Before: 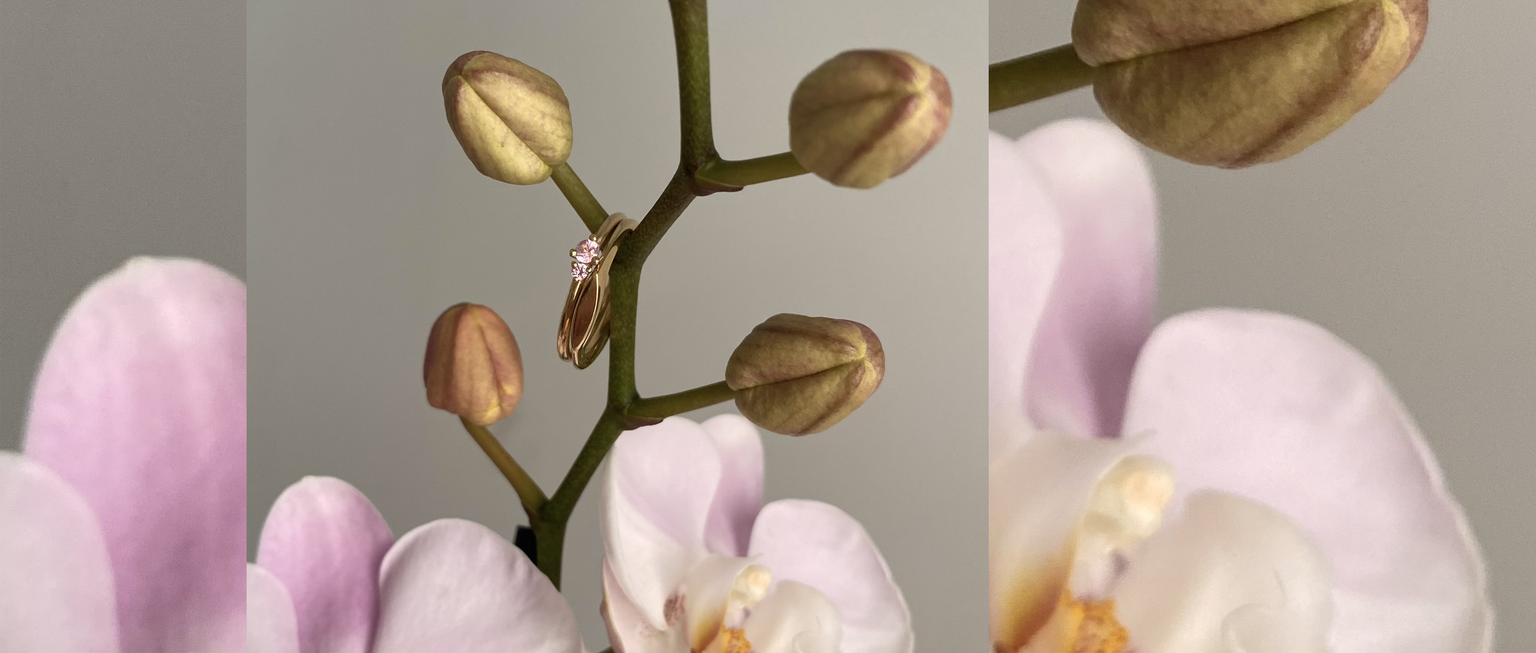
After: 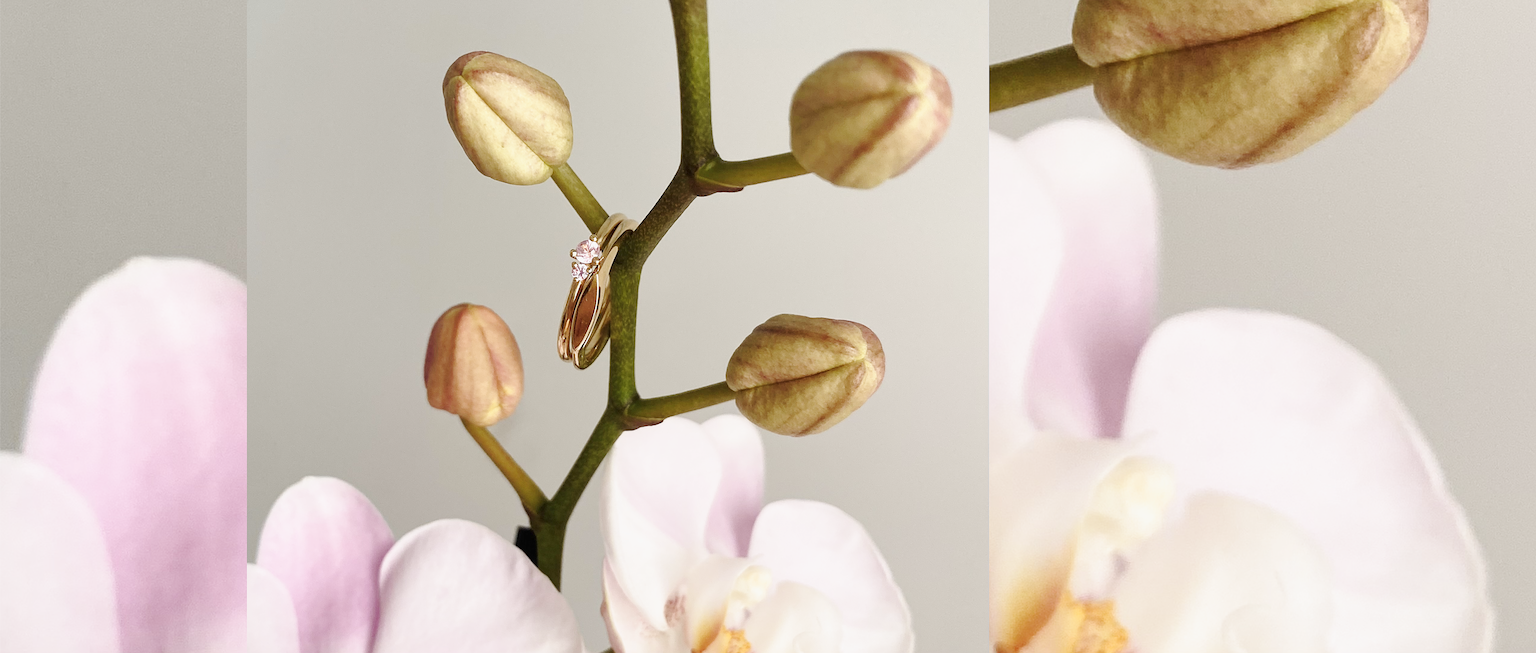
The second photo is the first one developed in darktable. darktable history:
base curve: curves: ch0 [(0, 0) (0.025, 0.046) (0.112, 0.277) (0.467, 0.74) (0.814, 0.929) (1, 0.942)], preserve colors none
sharpen: on, module defaults
